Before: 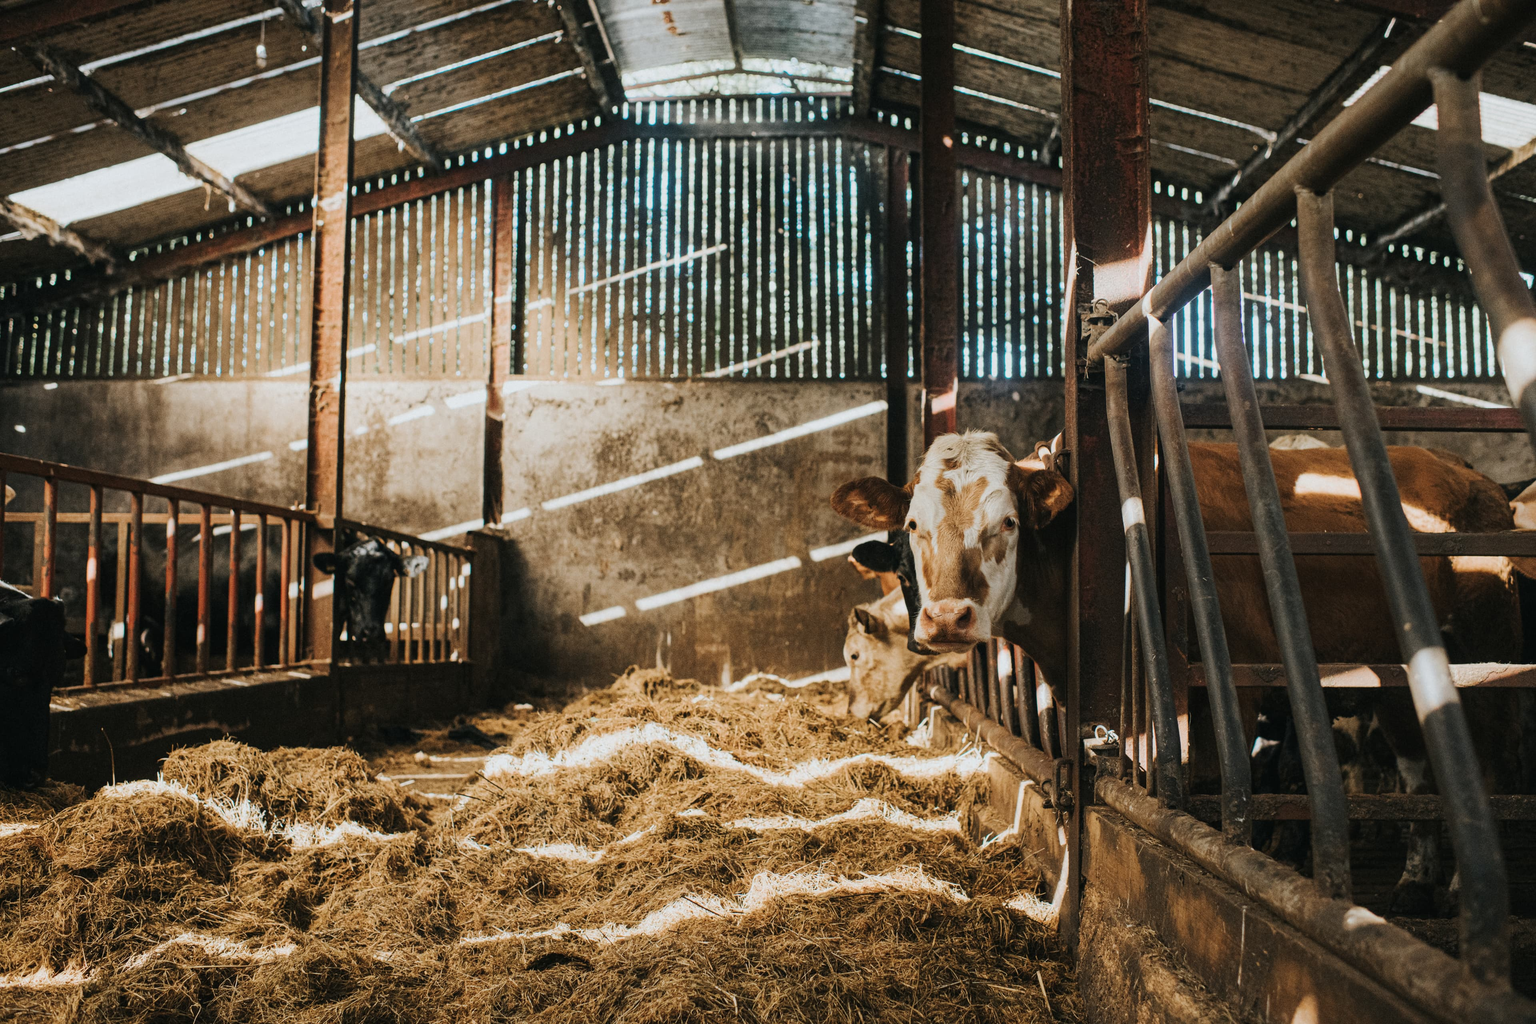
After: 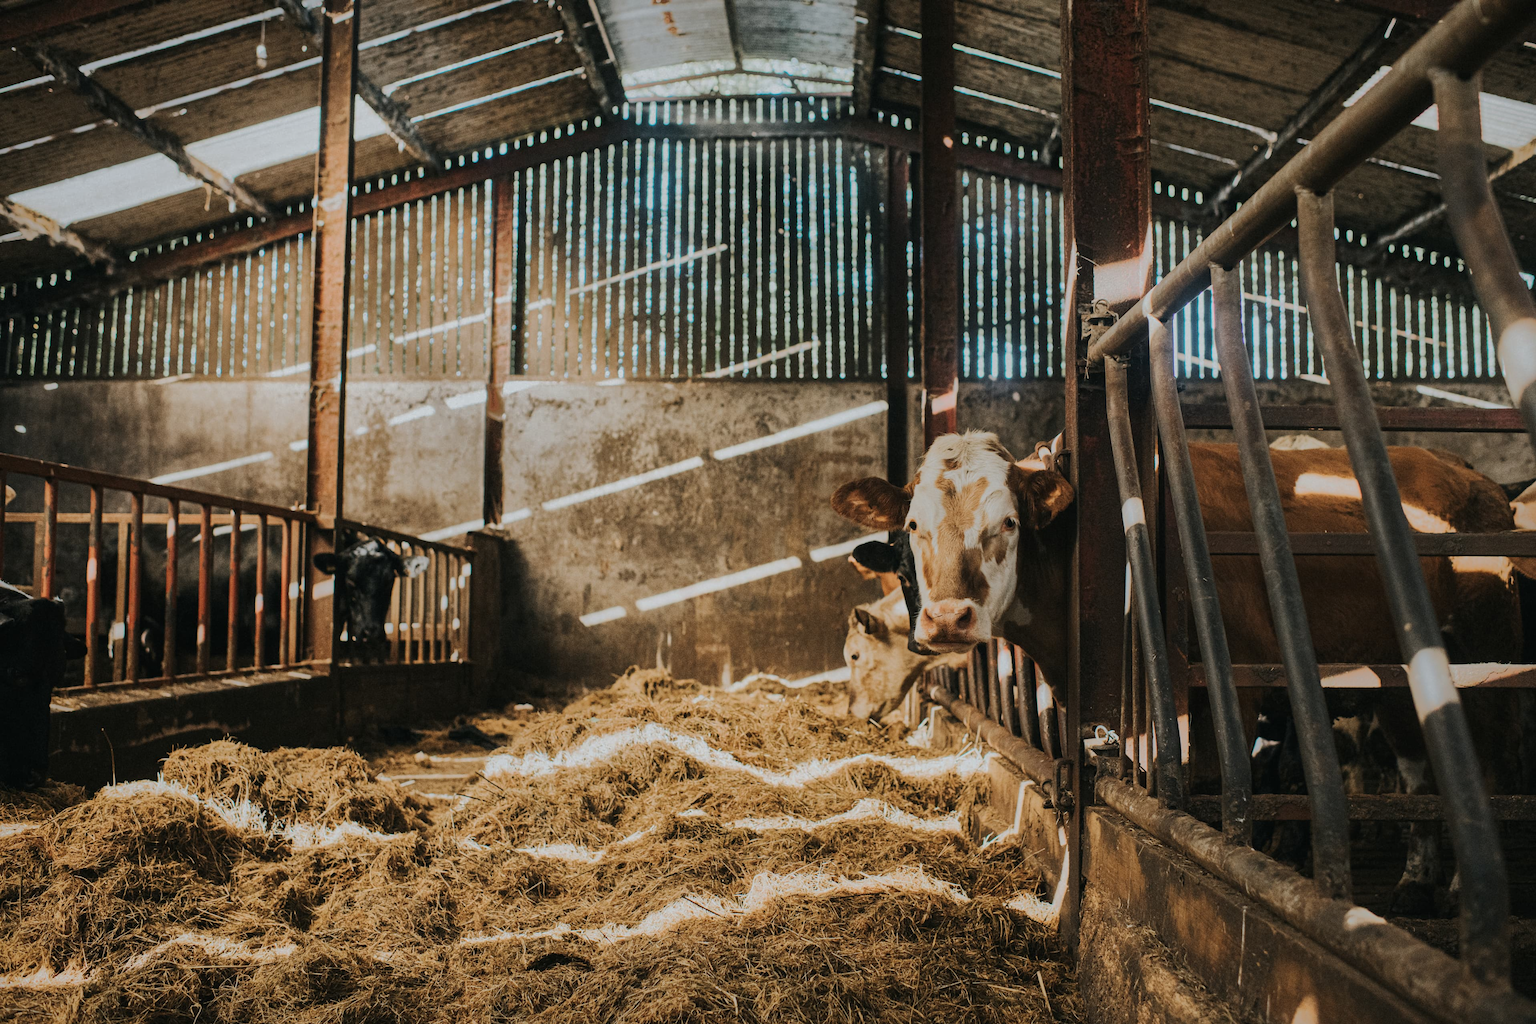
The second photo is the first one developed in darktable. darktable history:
shadows and highlights: shadows -19.91, highlights -73.15
contrast brightness saturation: saturation -0.04
